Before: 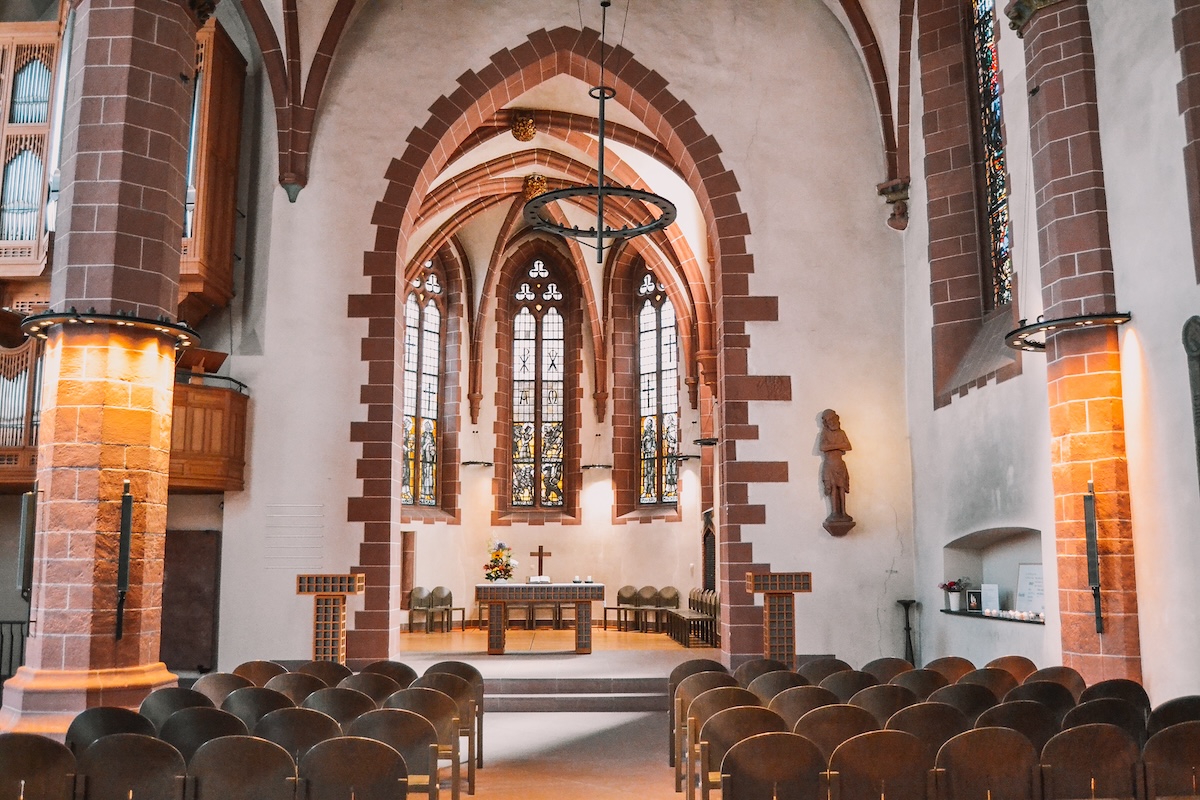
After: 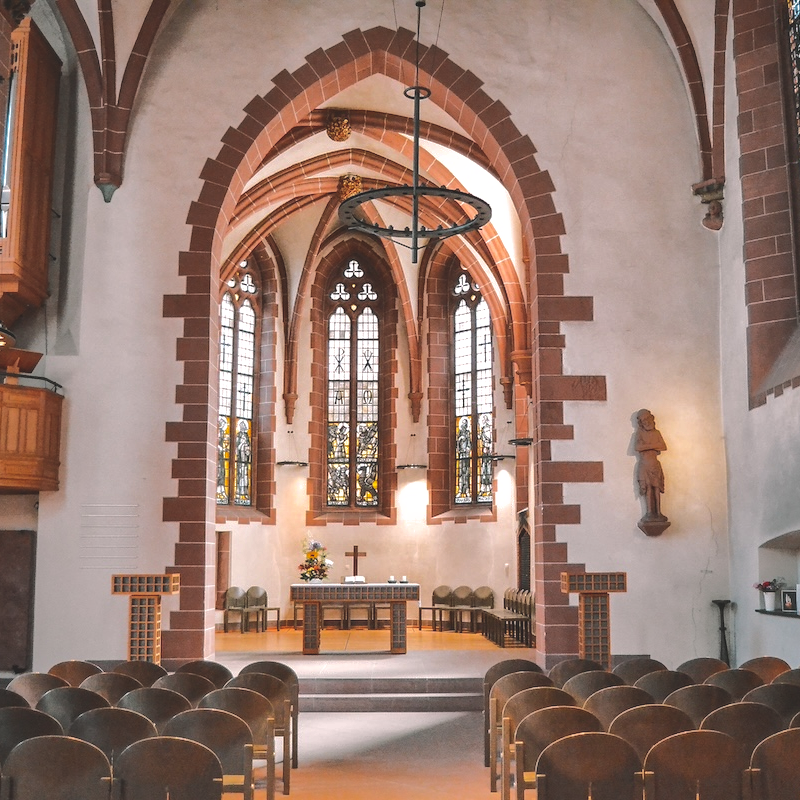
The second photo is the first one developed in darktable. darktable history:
crop and rotate: left 15.446%, right 17.836%
color balance: lift [1.007, 1, 1, 1], gamma [1.097, 1, 1, 1]
shadows and highlights: shadows 25, highlights -70
tone equalizer: -8 EV -0.417 EV, -7 EV -0.389 EV, -6 EV -0.333 EV, -5 EV -0.222 EV, -3 EV 0.222 EV, -2 EV 0.333 EV, -1 EV 0.389 EV, +0 EV 0.417 EV, edges refinement/feathering 500, mask exposure compensation -1.57 EV, preserve details no
